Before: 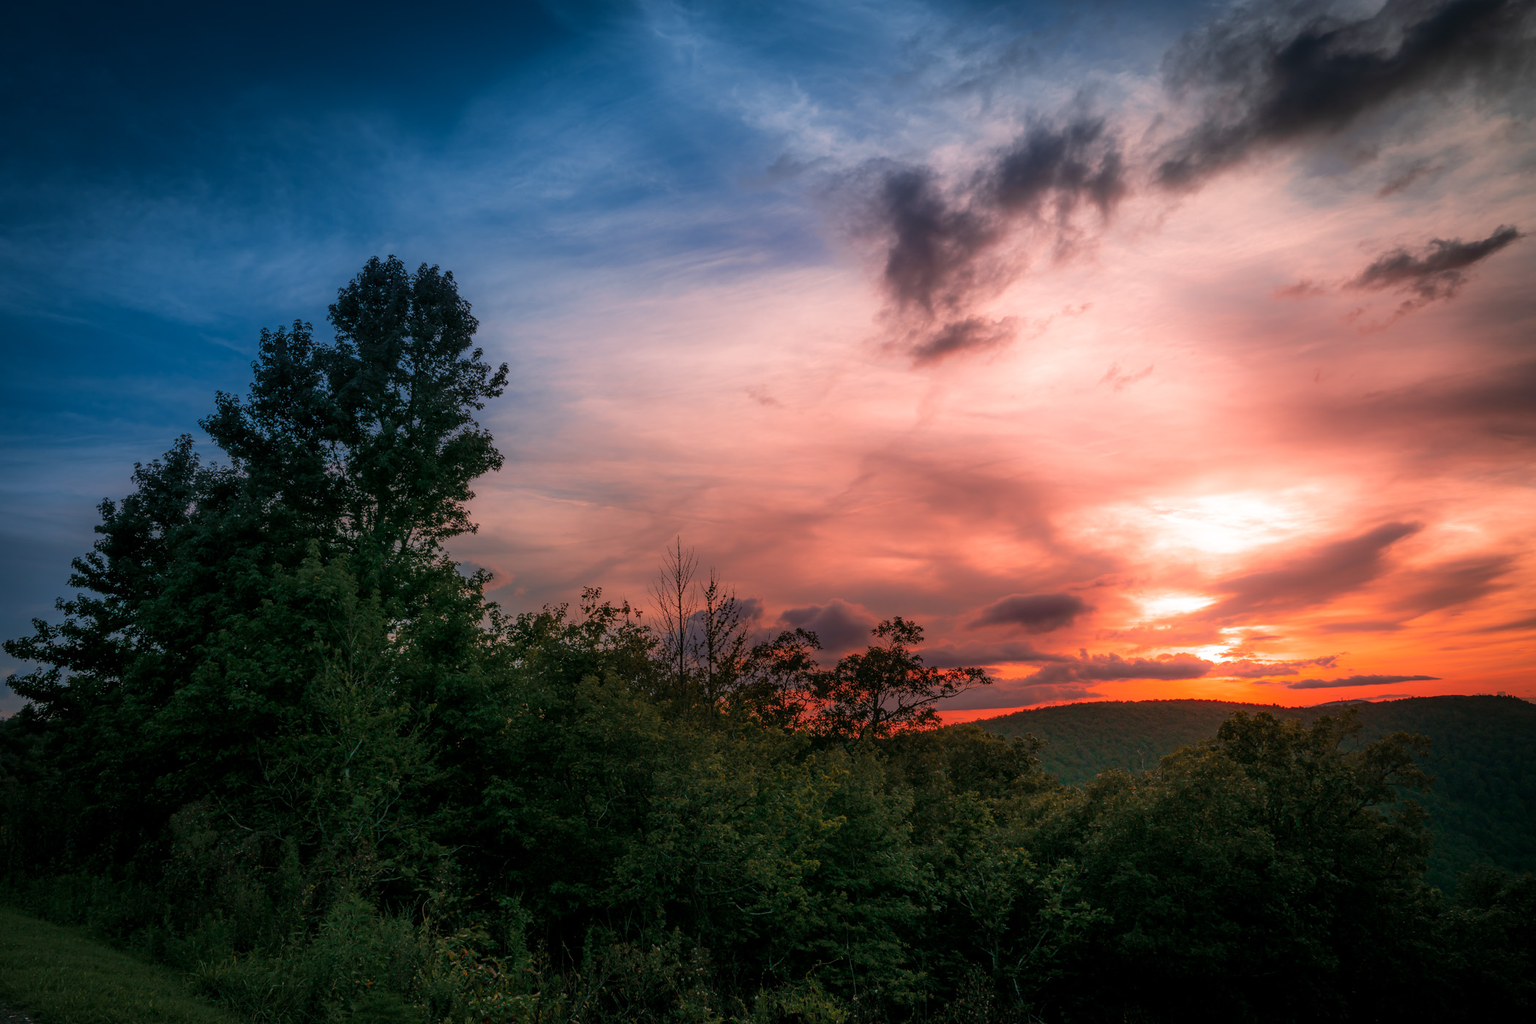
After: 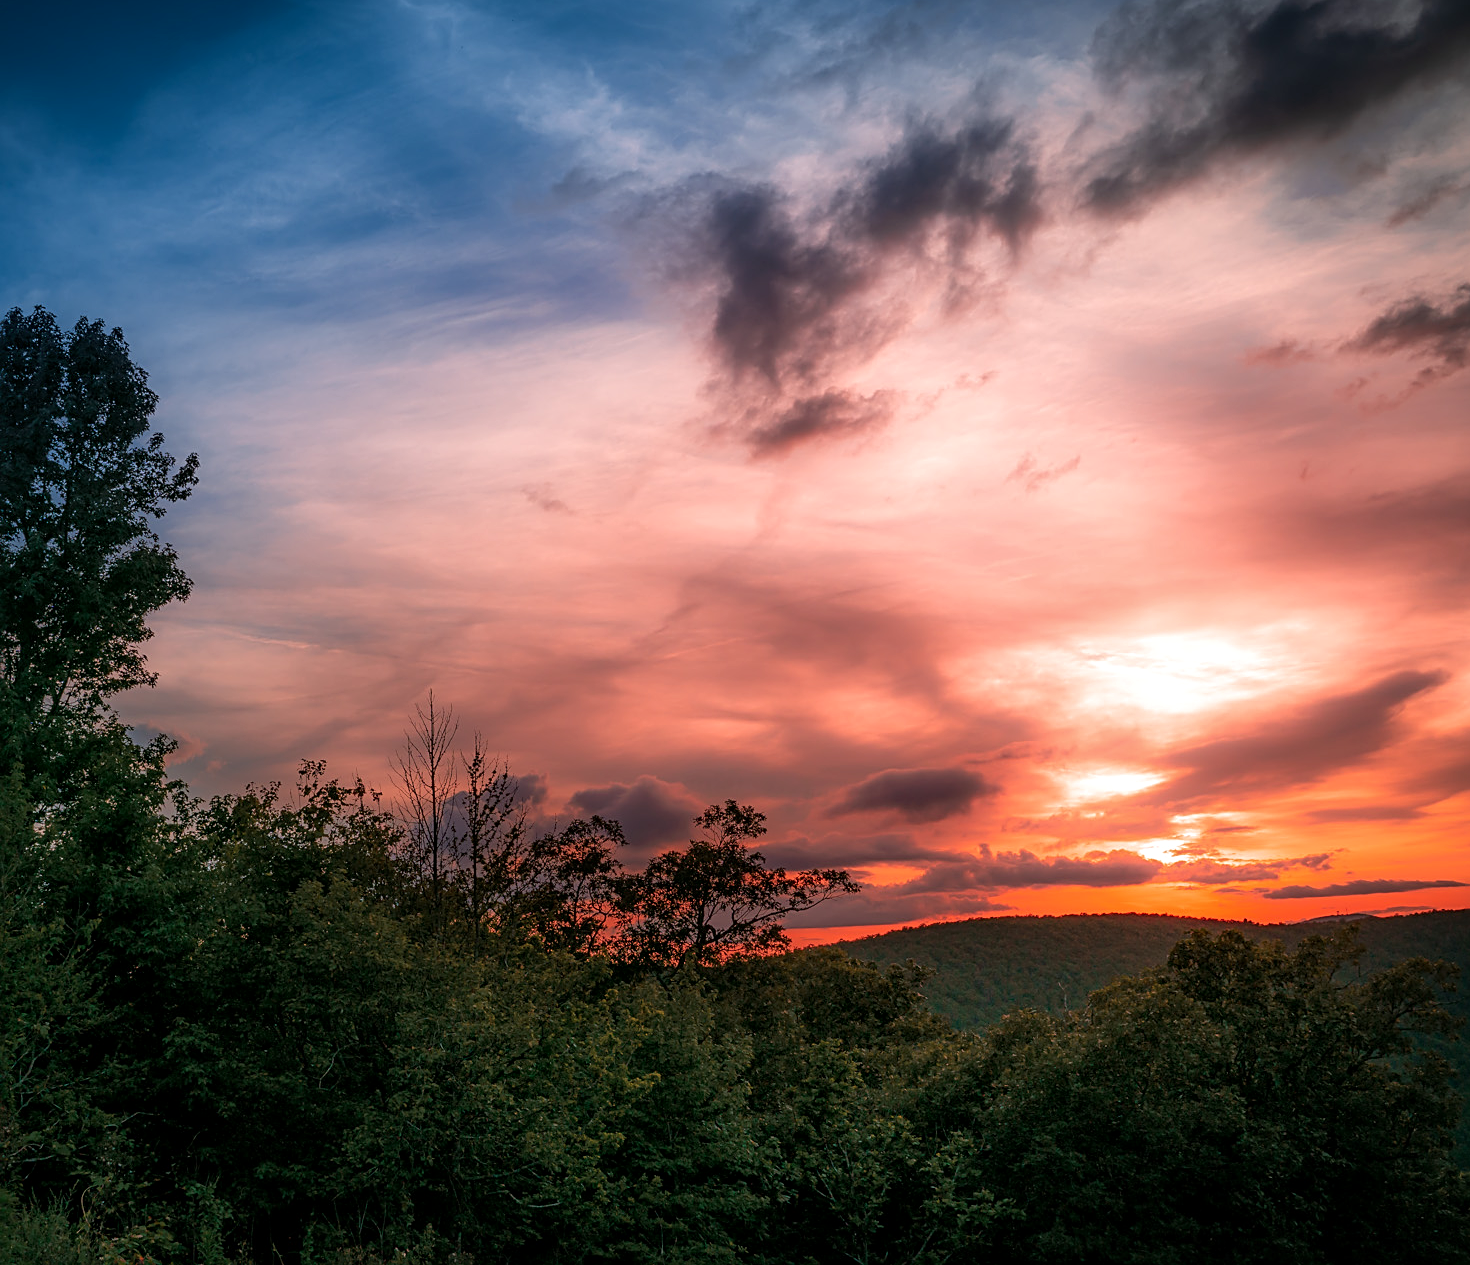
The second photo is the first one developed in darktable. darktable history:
crop and rotate: left 23.652%, top 3.103%, right 6.27%, bottom 6.481%
local contrast: mode bilateral grid, contrast 21, coarseness 49, detail 119%, midtone range 0.2
sharpen: on, module defaults
